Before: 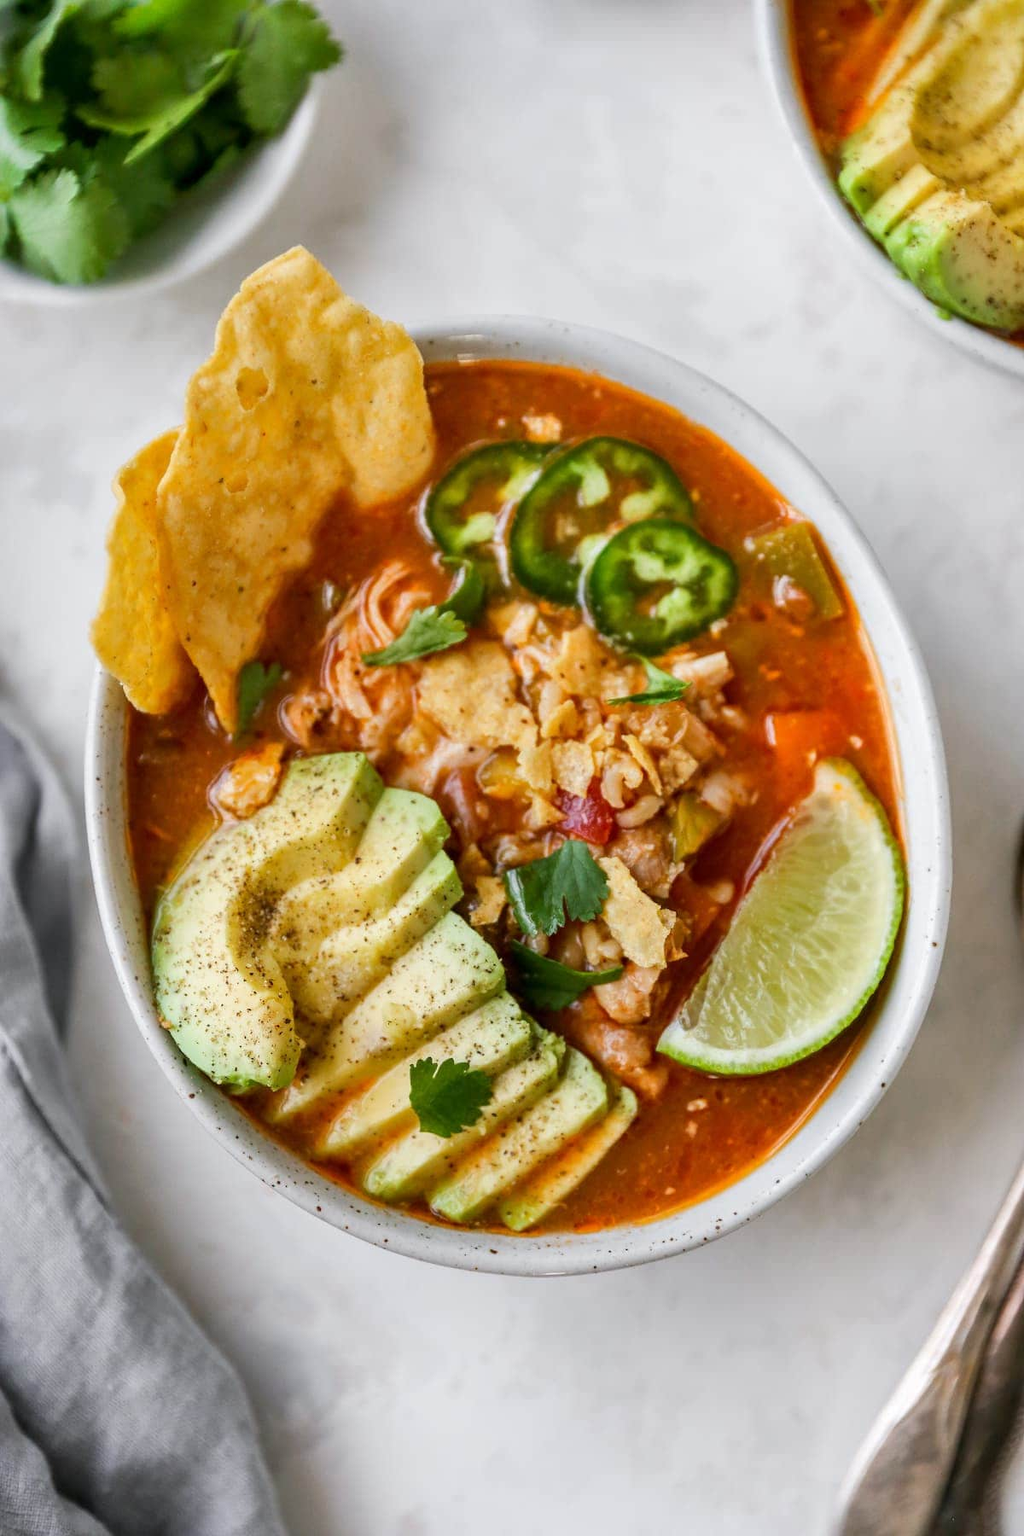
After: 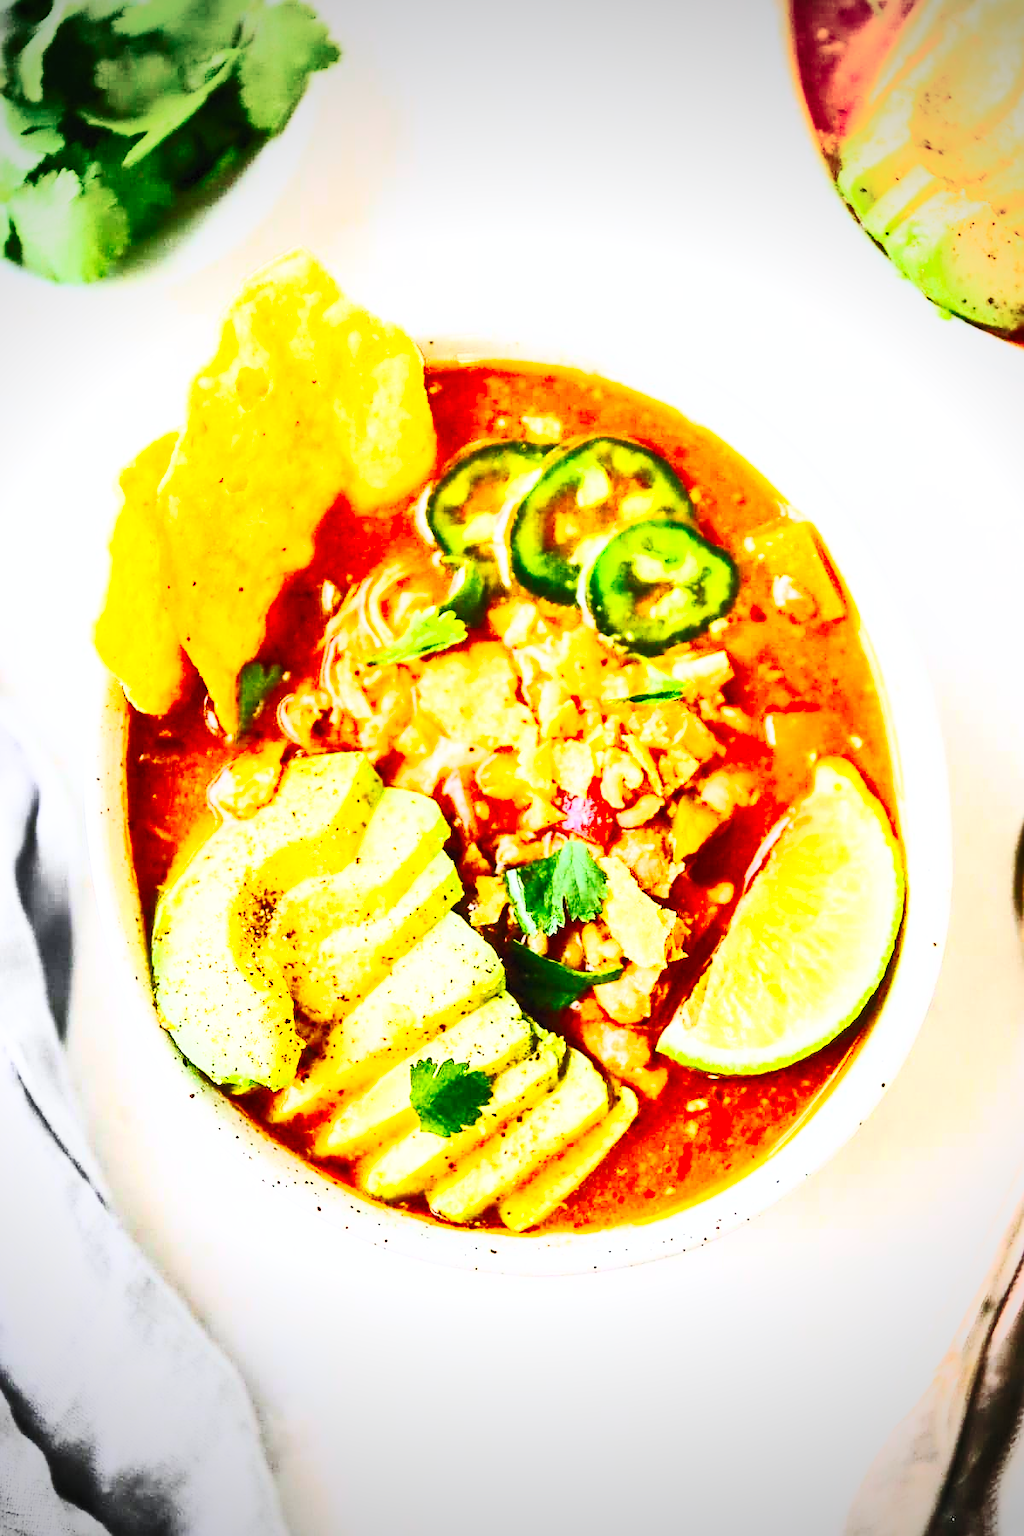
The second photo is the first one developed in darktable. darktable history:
tone equalizer: on, module defaults
contrast brightness saturation: contrast 0.816, brightness 0.598, saturation 0.604
base curve: curves: ch0 [(0, 0) (0.032, 0.037) (0.105, 0.228) (0.435, 0.76) (0.856, 0.983) (1, 1)], preserve colors none
vignetting: fall-off start 75.52%, brightness -0.538, saturation -0.515, width/height ratio 1.084
sharpen: on, module defaults
